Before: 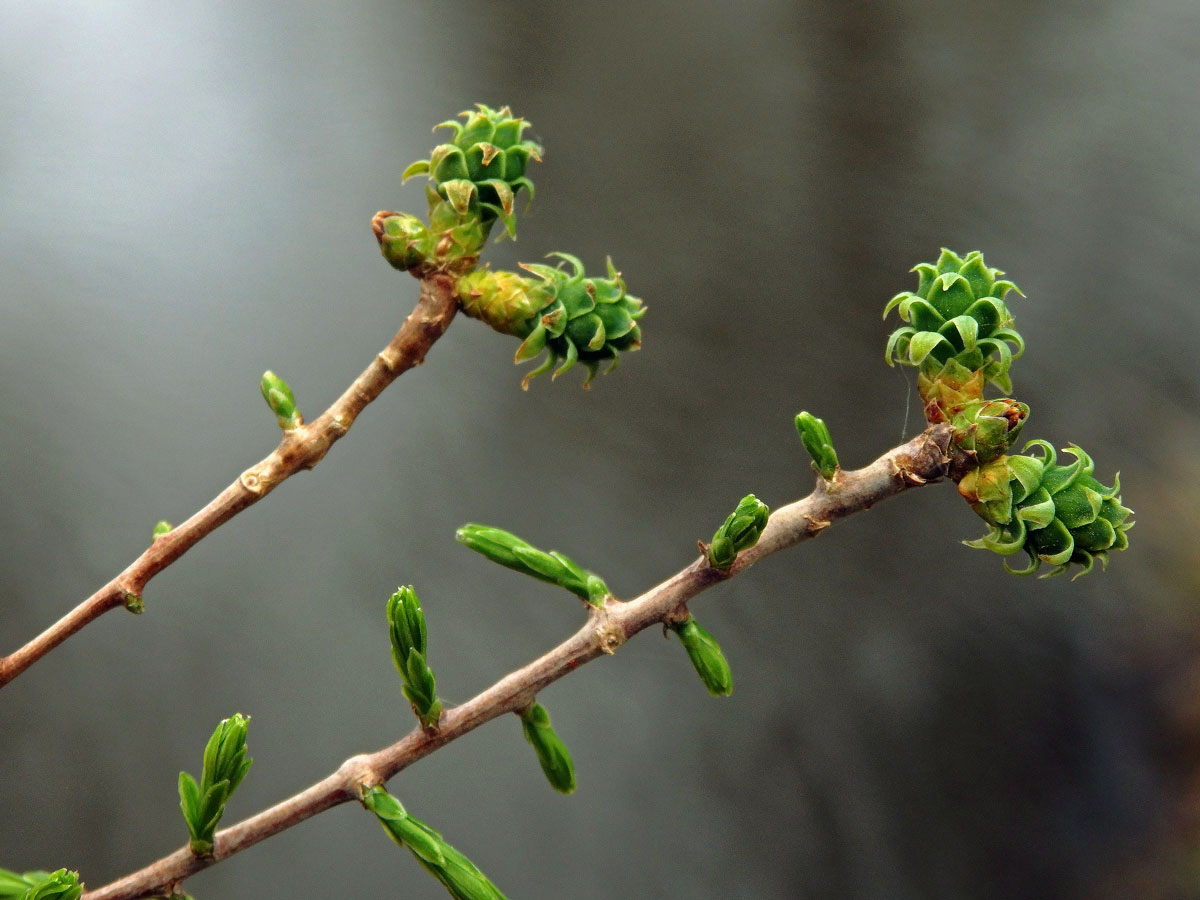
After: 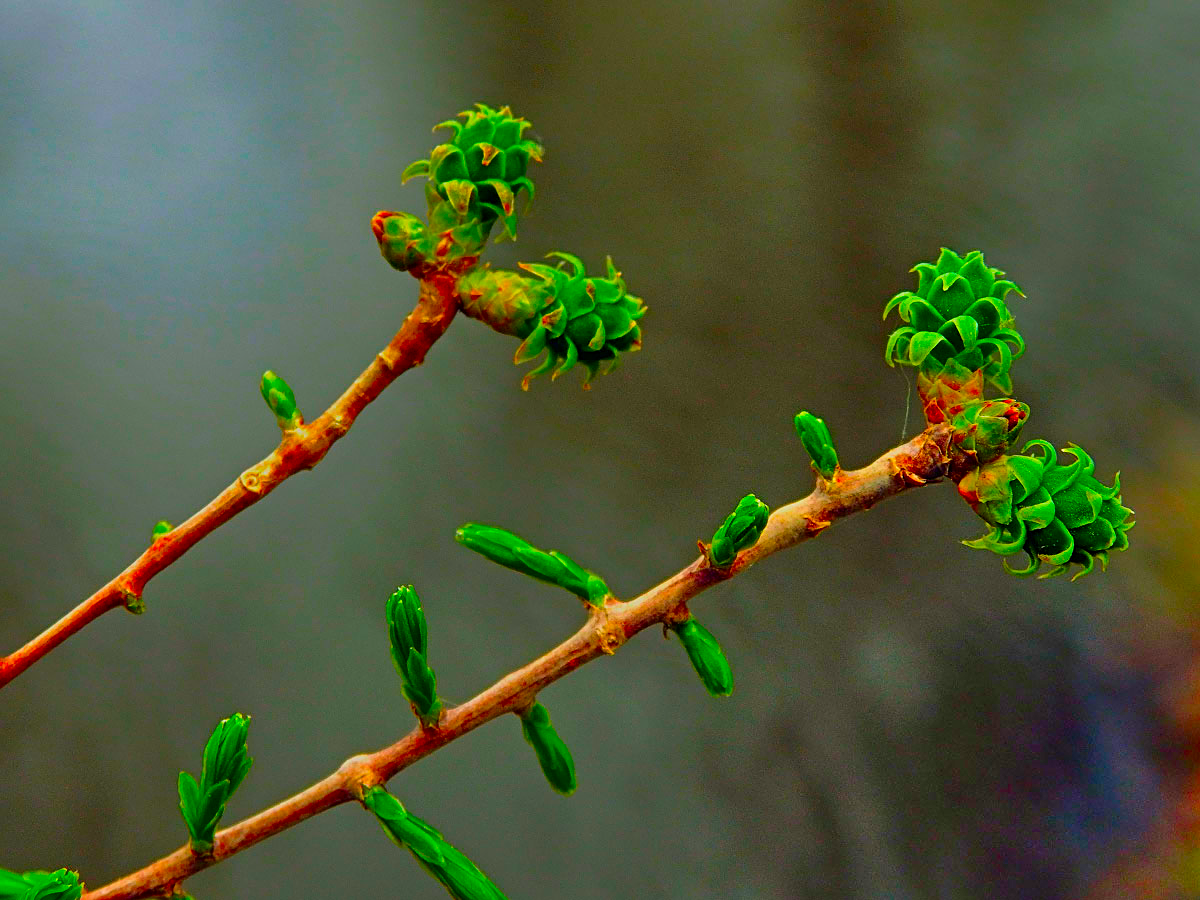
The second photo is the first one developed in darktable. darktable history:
color correction: highlights b* 0.044, saturation 2.99
sharpen: on, module defaults
exposure: exposure -0.439 EV, compensate exposure bias true, compensate highlight preservation false
shadows and highlights: shadows 79.86, white point adjustment -9.24, highlights -61.29, highlights color adjustment 45.19%, soften with gaussian
